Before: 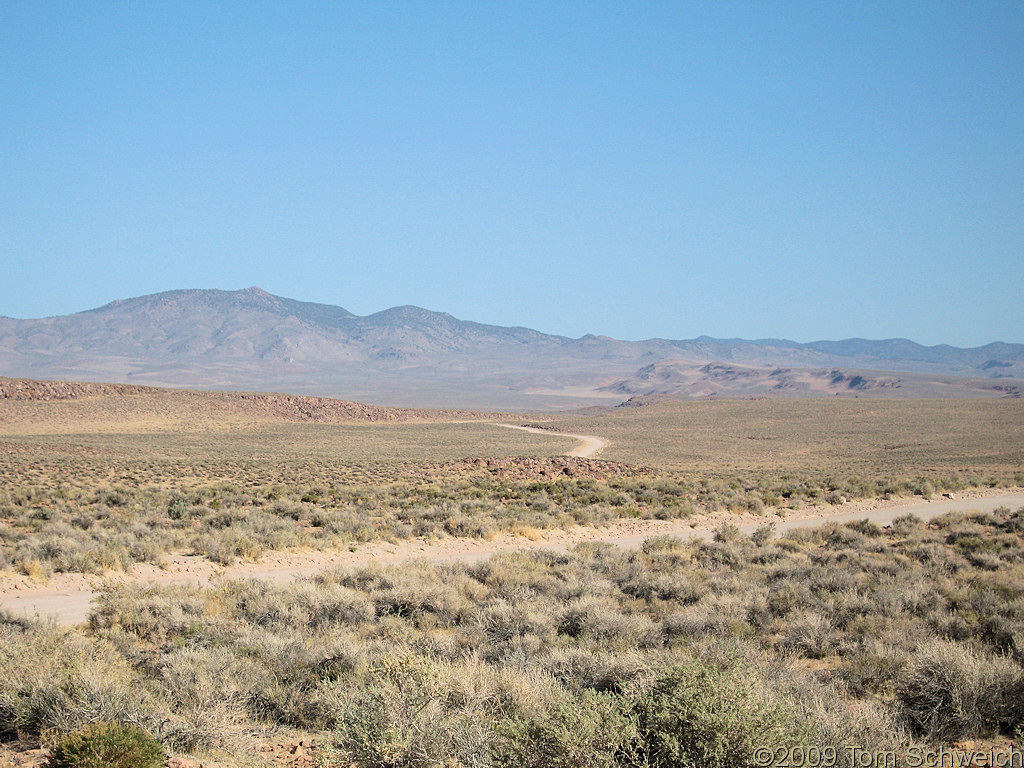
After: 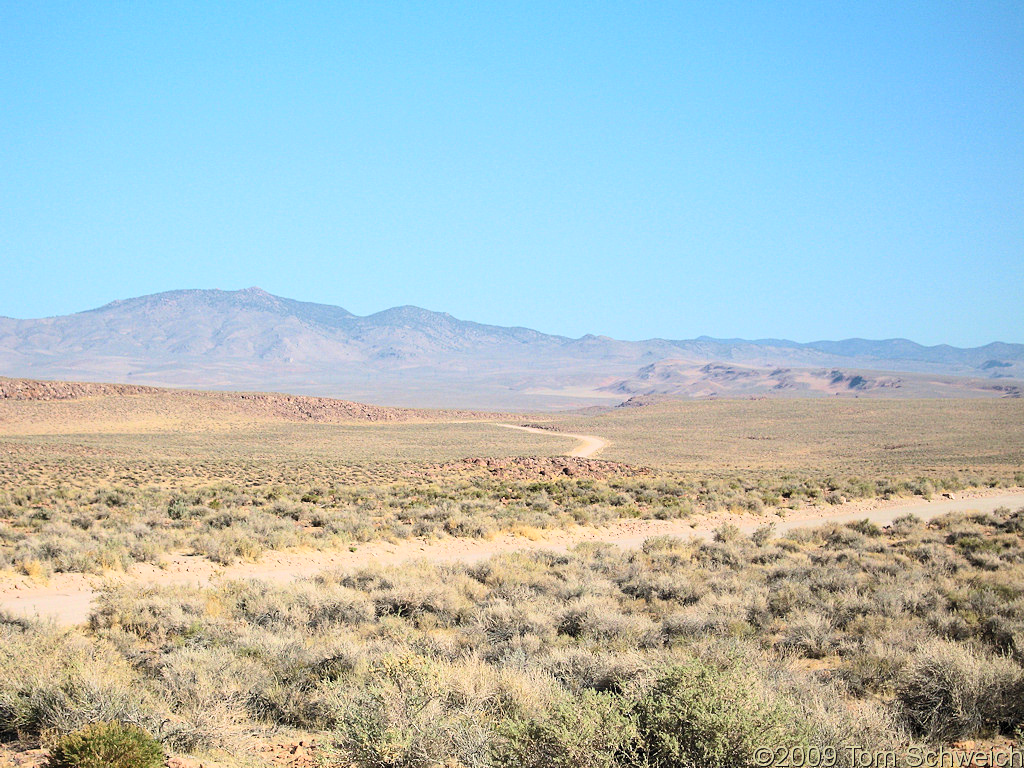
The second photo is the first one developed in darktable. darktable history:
contrast brightness saturation: contrast 0.201, brightness 0.169, saturation 0.229
